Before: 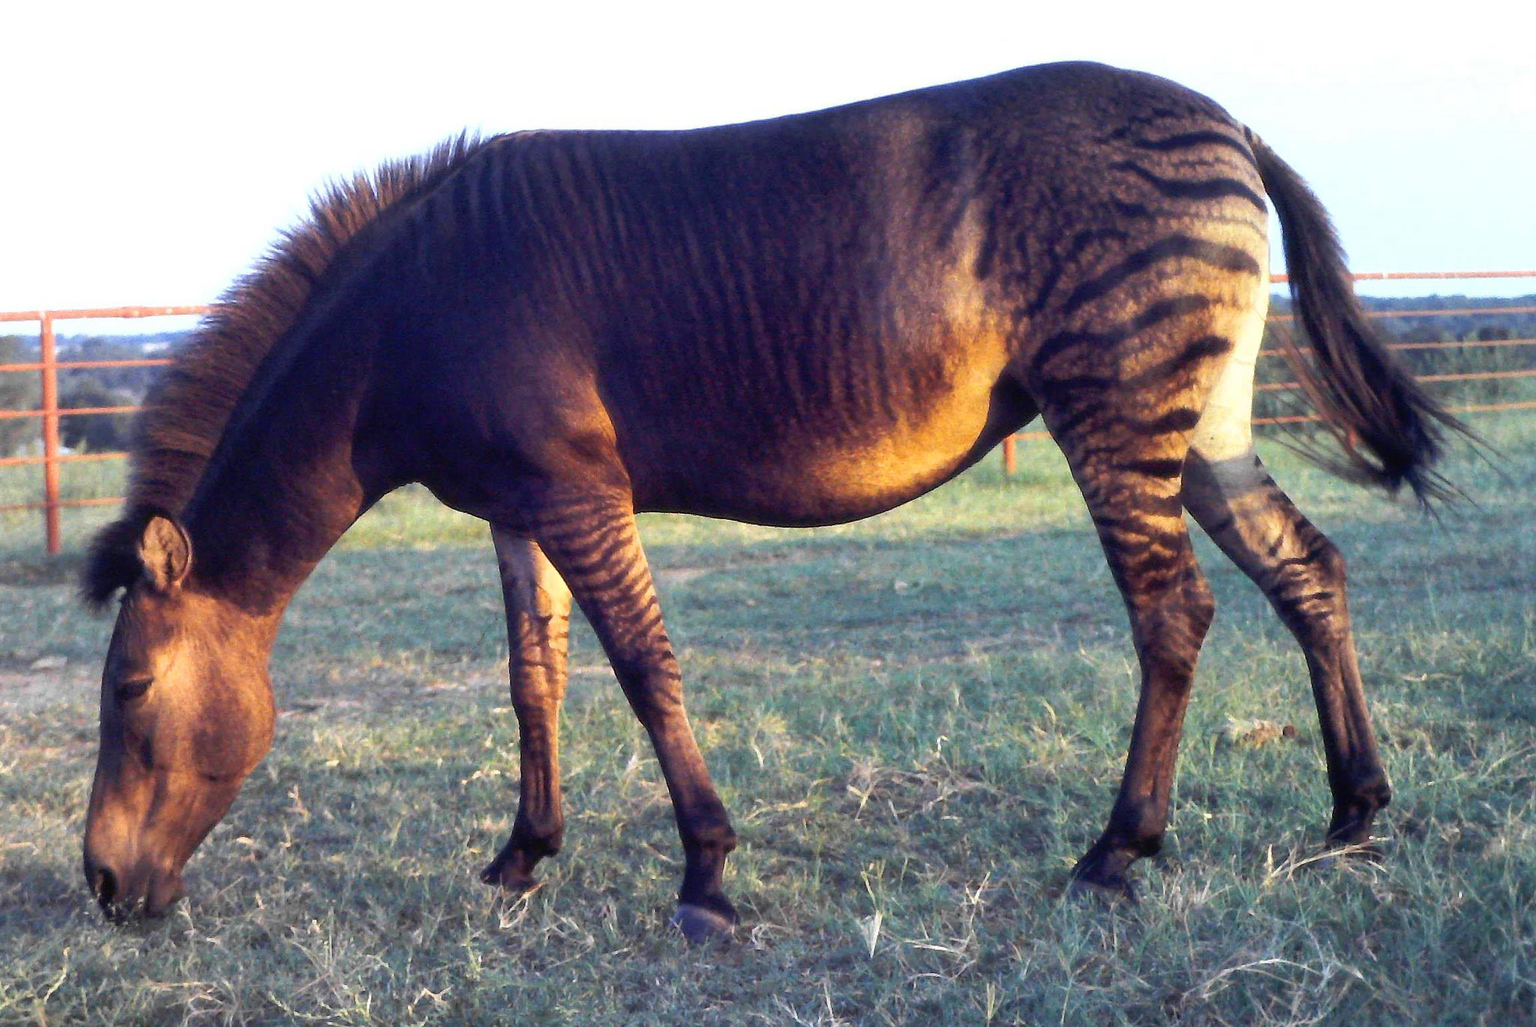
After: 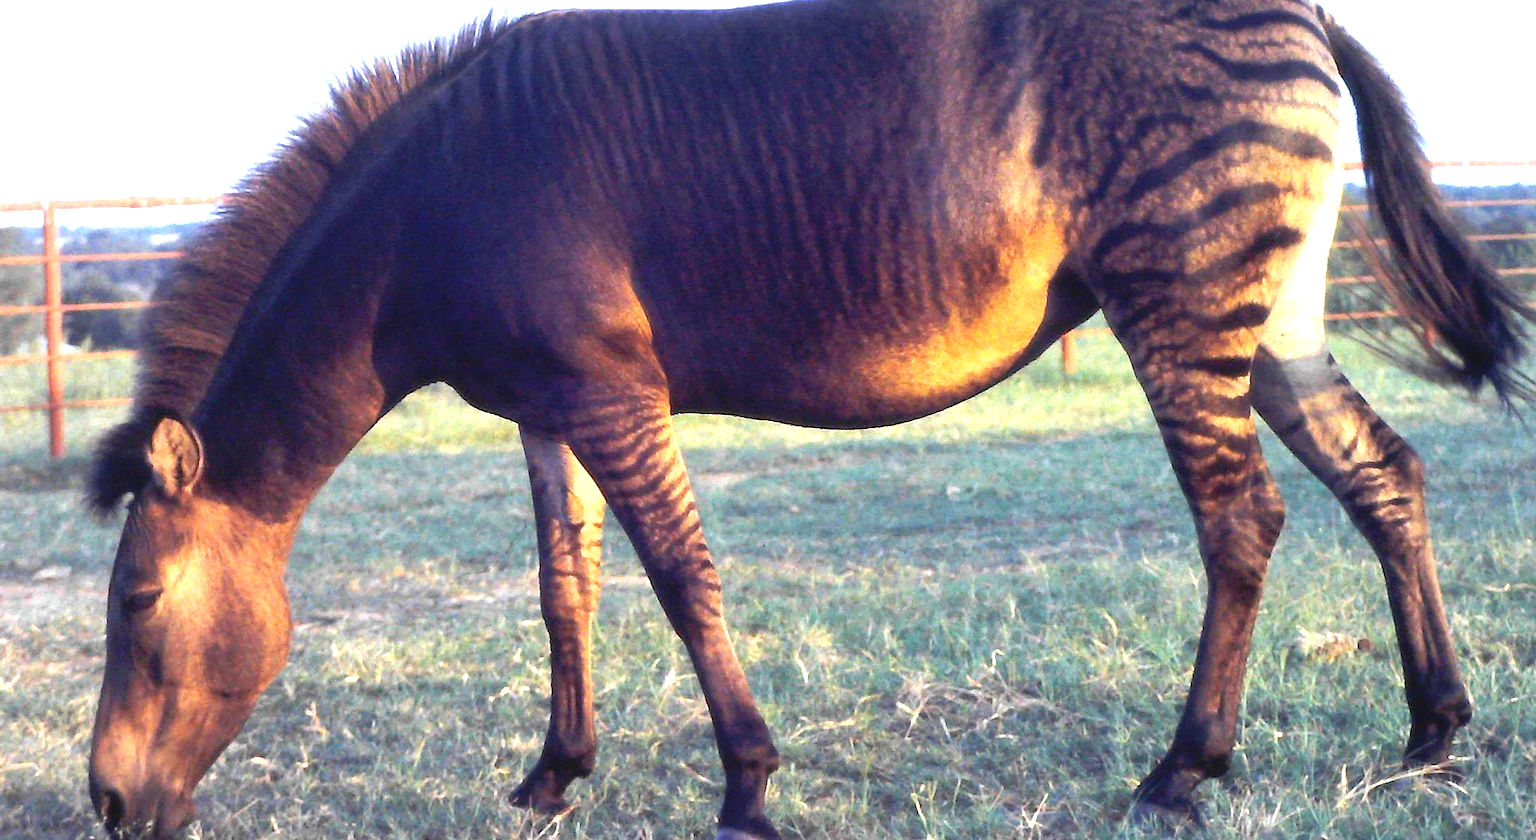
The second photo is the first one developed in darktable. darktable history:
crop and rotate: angle 0.026°, top 11.861%, right 5.497%, bottom 10.781%
base curve: preserve colors none
exposure: black level correction -0.002, exposure 0.707 EV, compensate highlight preservation false
